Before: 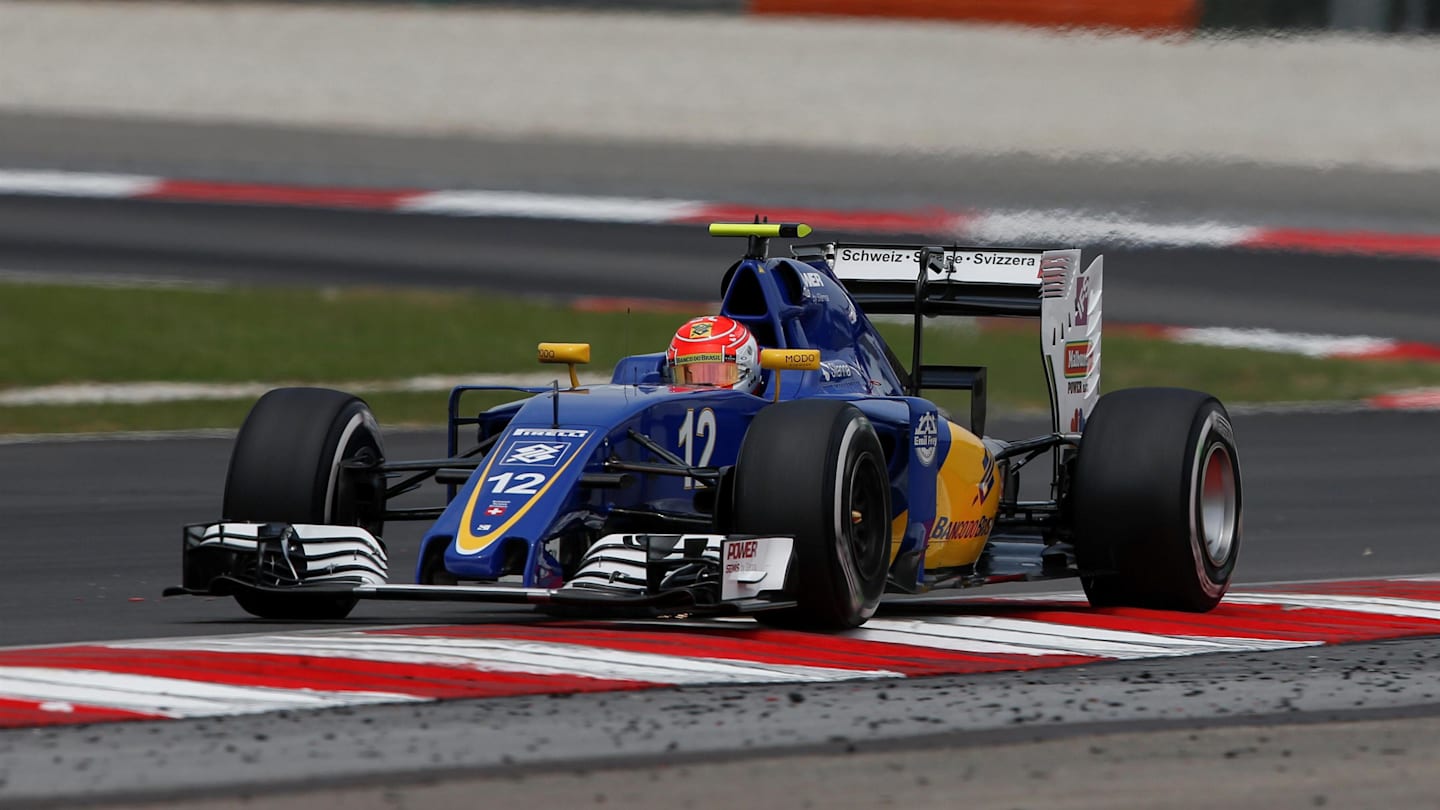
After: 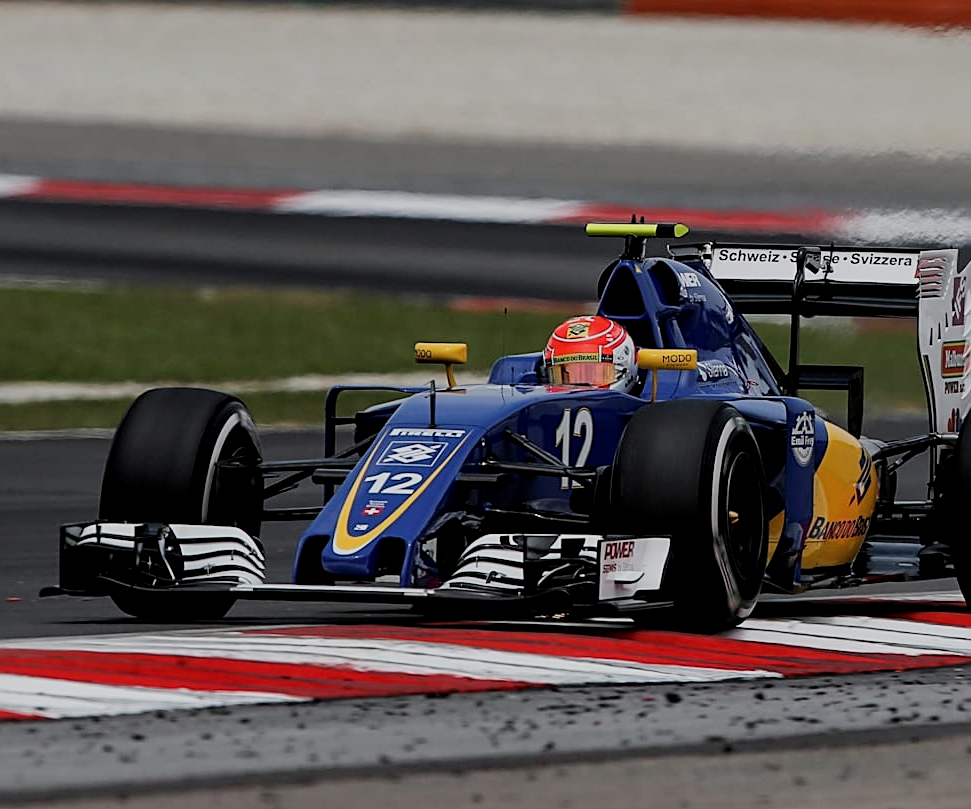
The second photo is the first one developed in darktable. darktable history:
filmic rgb: middle gray luminance 28.91%, black relative exposure -10.25 EV, white relative exposure 5.5 EV, target black luminance 0%, hardness 3.95, latitude 2.19%, contrast 1.124, highlights saturation mix 4.47%, shadows ↔ highlights balance 14.79%
crop and rotate: left 8.558%, right 23.983%
local contrast: mode bilateral grid, contrast 19, coarseness 50, detail 119%, midtone range 0.2
sharpen: on, module defaults
